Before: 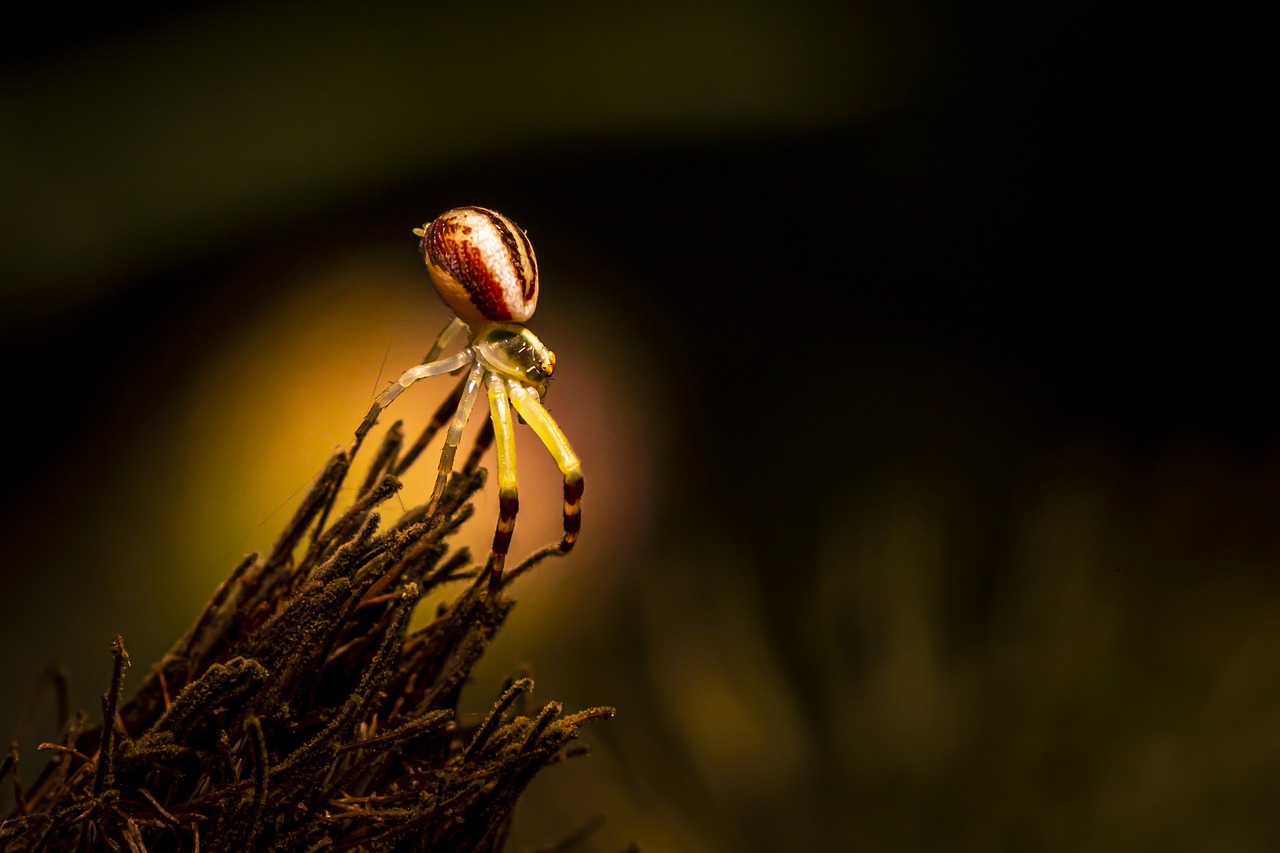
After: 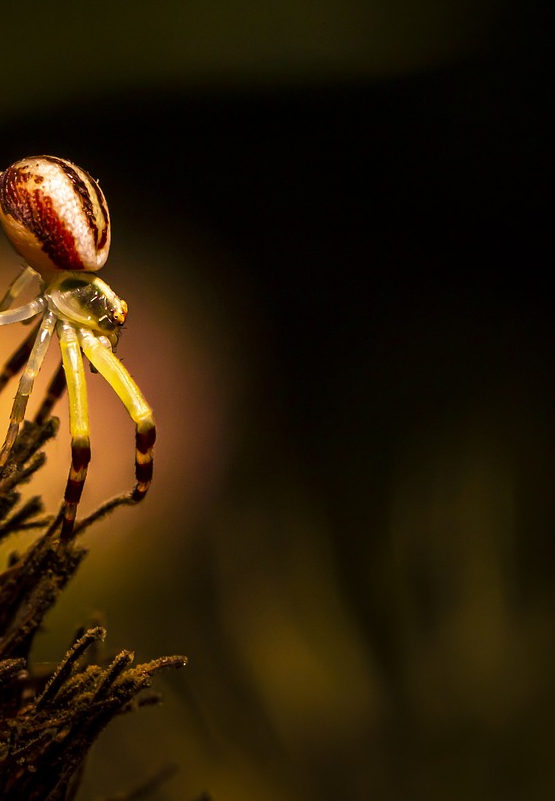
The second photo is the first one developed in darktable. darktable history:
white balance: emerald 1
crop: left 33.452%, top 6.025%, right 23.155%
